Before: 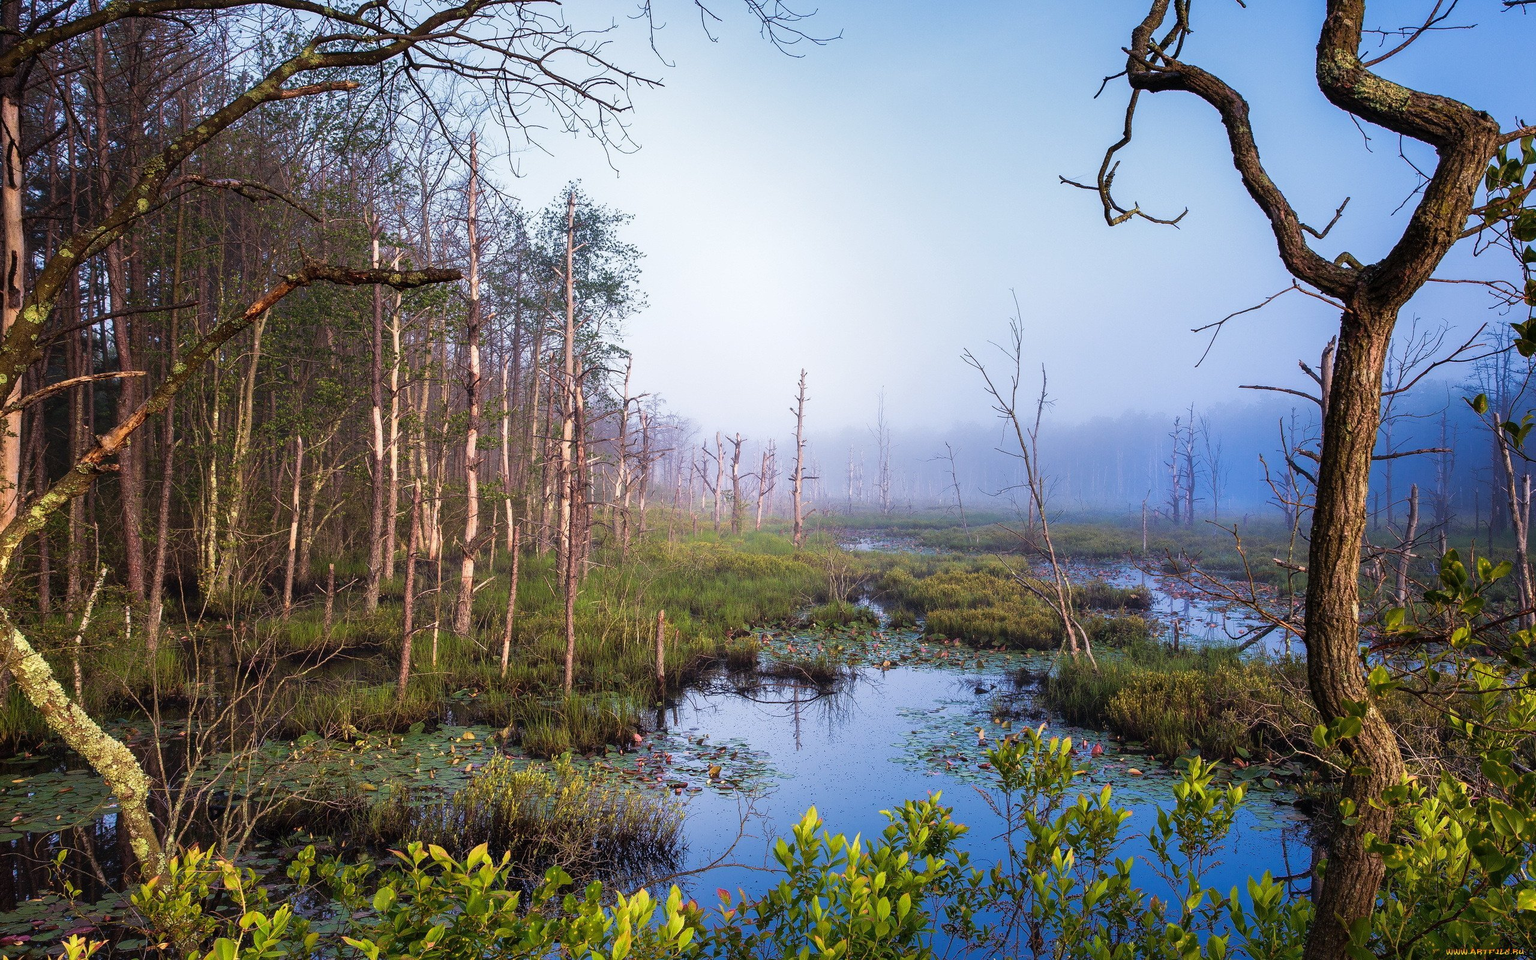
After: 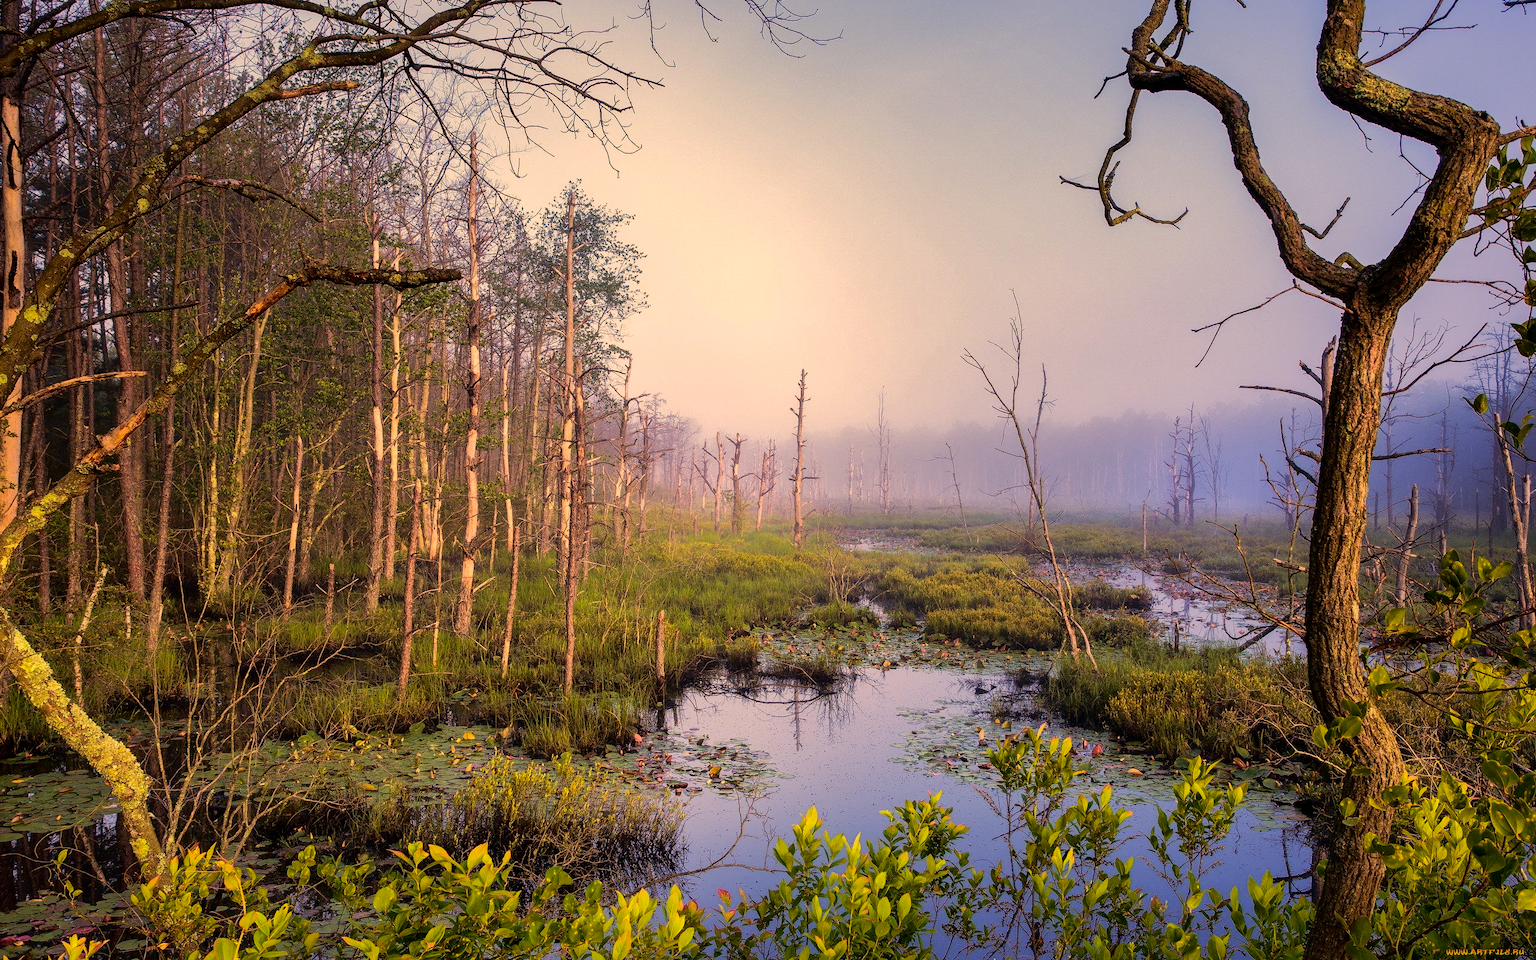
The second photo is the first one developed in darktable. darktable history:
tone curve: curves: ch0 [(0.021, 0) (0.104, 0.052) (0.496, 0.526) (0.737, 0.783) (1, 1)], color space Lab, independent channels, preserve colors none
color correction: highlights a* 14.78, highlights b* 31.67
shadows and highlights: shadows 40.2, highlights -59.86
